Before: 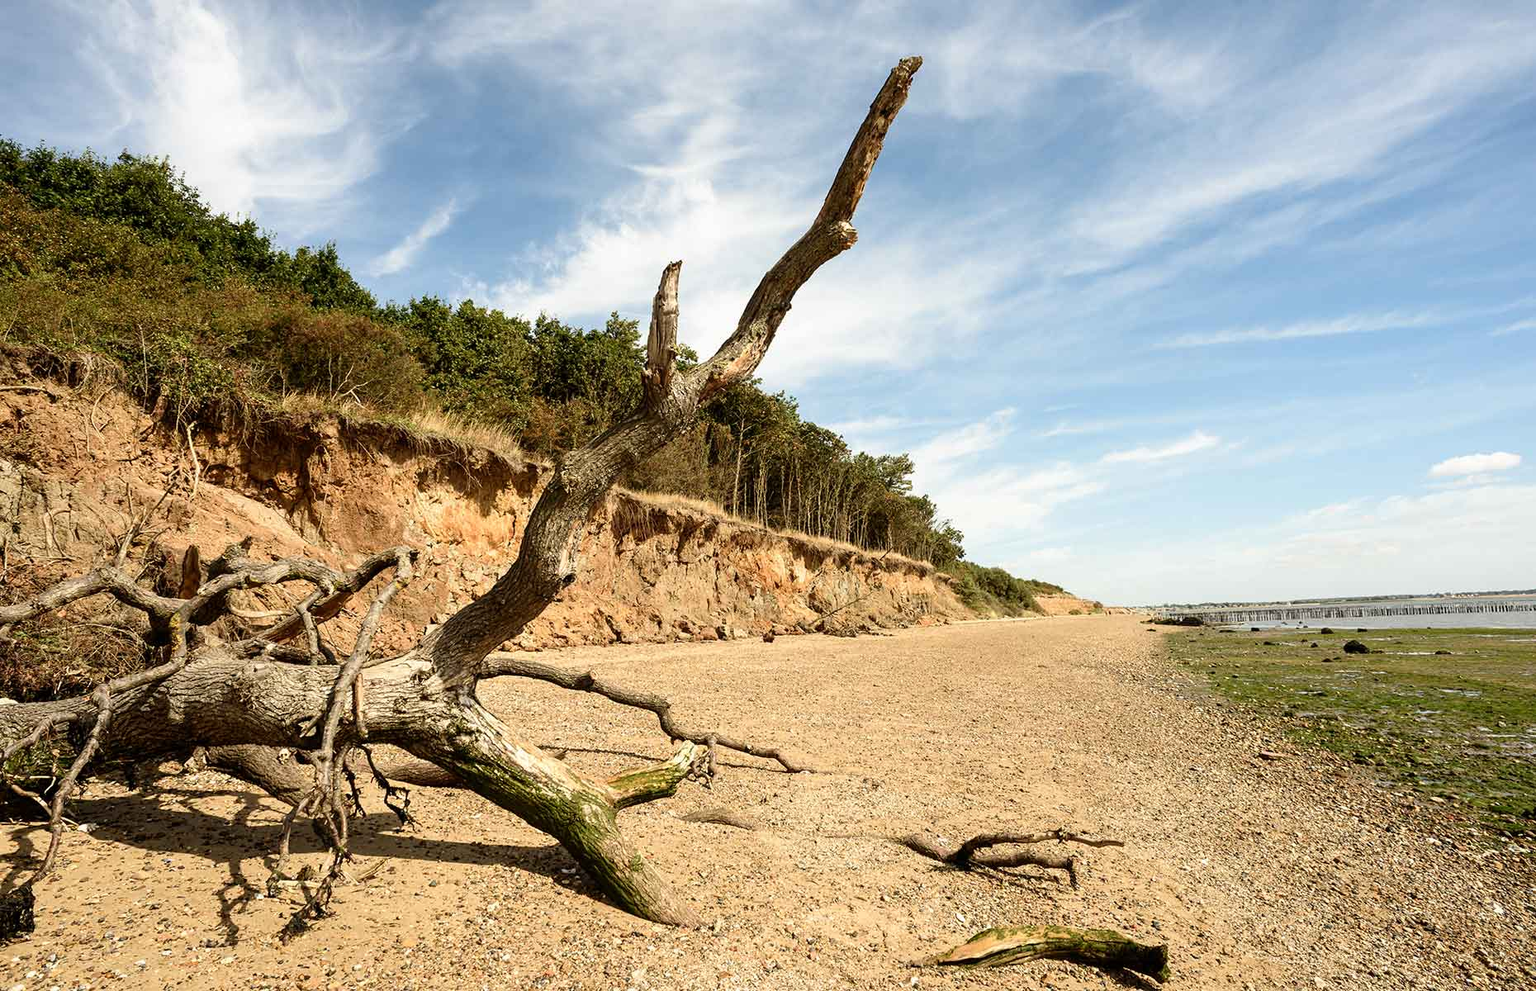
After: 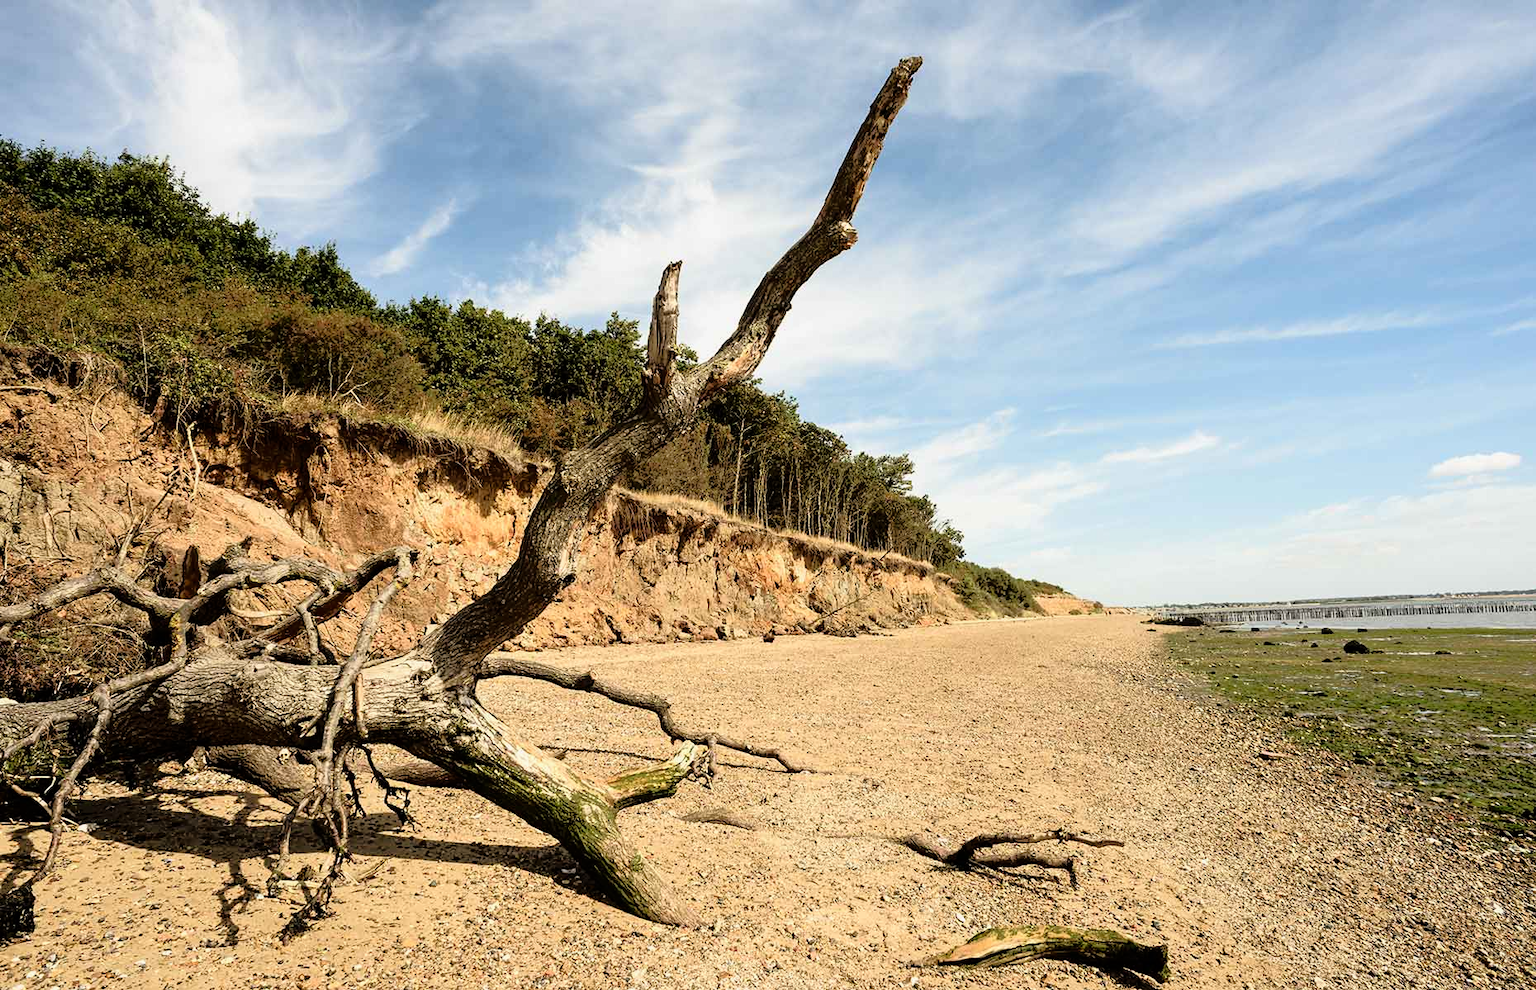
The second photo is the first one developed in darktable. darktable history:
tone equalizer: -8 EV -1.83 EV, -7 EV -1.16 EV, -6 EV -1.61 EV, edges refinement/feathering 500, mask exposure compensation -1.57 EV, preserve details no
